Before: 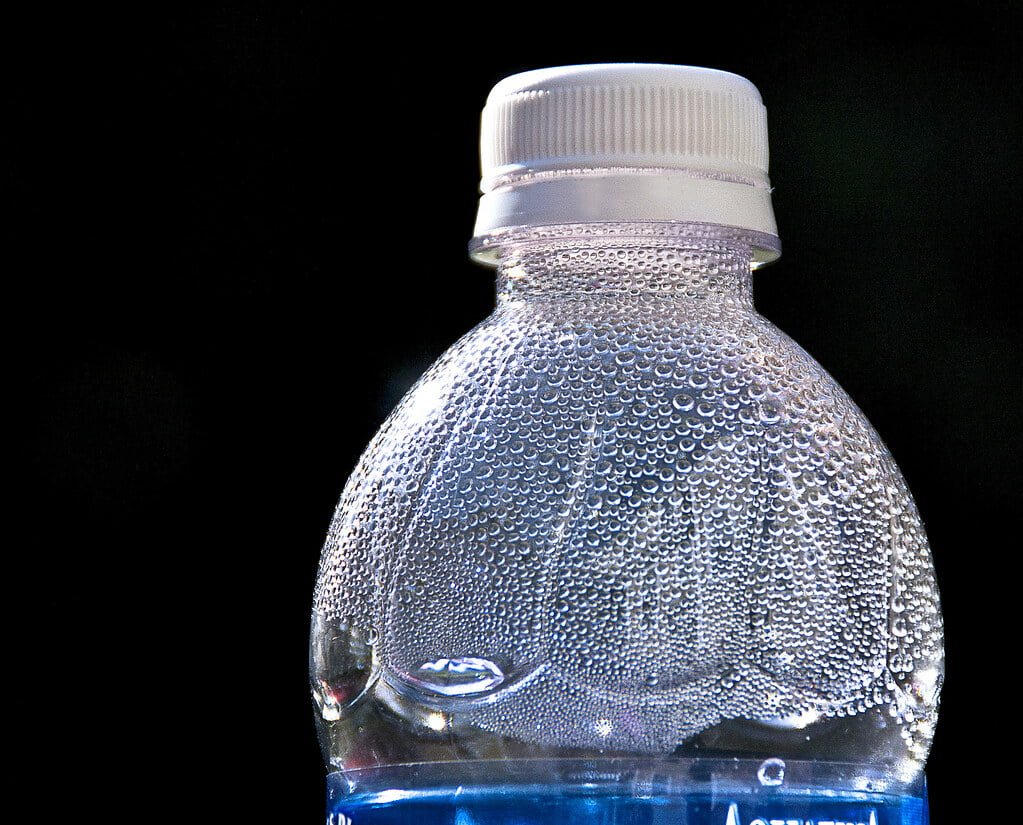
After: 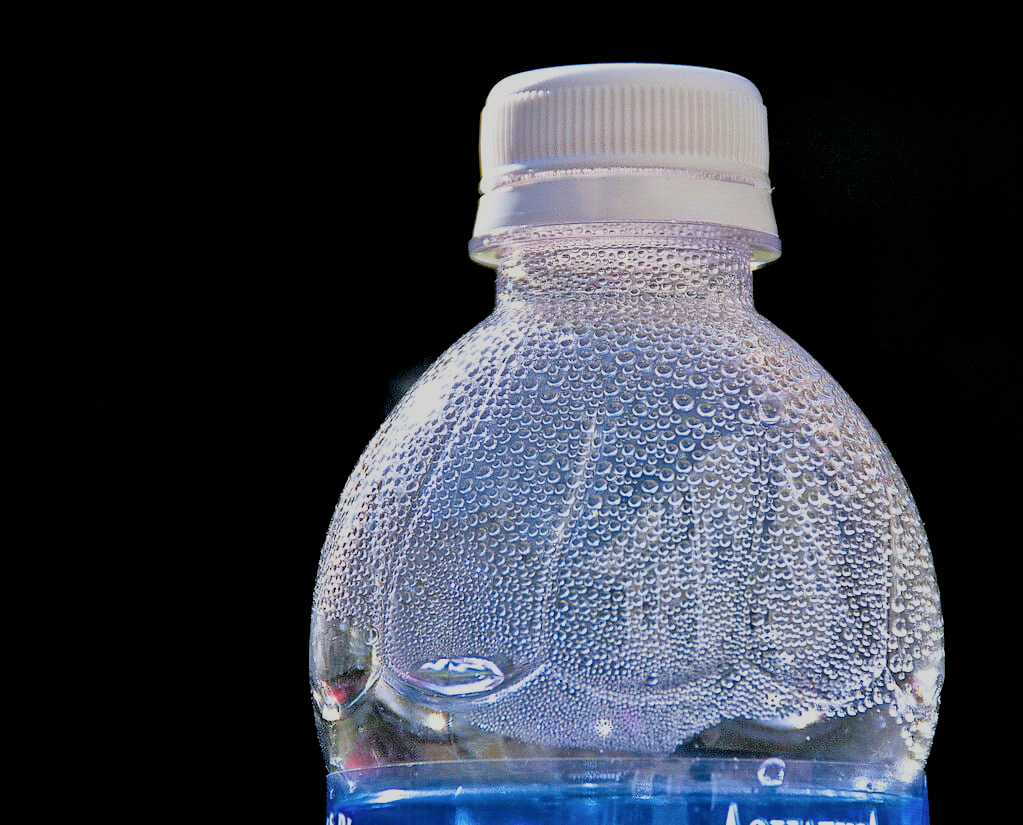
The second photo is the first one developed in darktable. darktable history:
filmic rgb "scene-referred default": black relative exposure -7.32 EV, white relative exposure 5.09 EV, hardness 3.2
color balance rgb: perceptual saturation grading › global saturation 25%, global vibrance 20%
tone equalizer "relight: fill-in": -7 EV 0.15 EV, -6 EV 0.6 EV, -5 EV 1.15 EV, -4 EV 1.33 EV, -3 EV 1.15 EV, -2 EV 0.6 EV, -1 EV 0.15 EV, mask exposure compensation -0.5 EV
local contrast: mode bilateral grid, contrast 20, coarseness 50, detail 120%, midtone range 0.2
contrast brightness saturation: saturation -0.05
velvia: strength 15% | blend: blend mode lighten, opacity 100%; mask: uniform (no mask)
